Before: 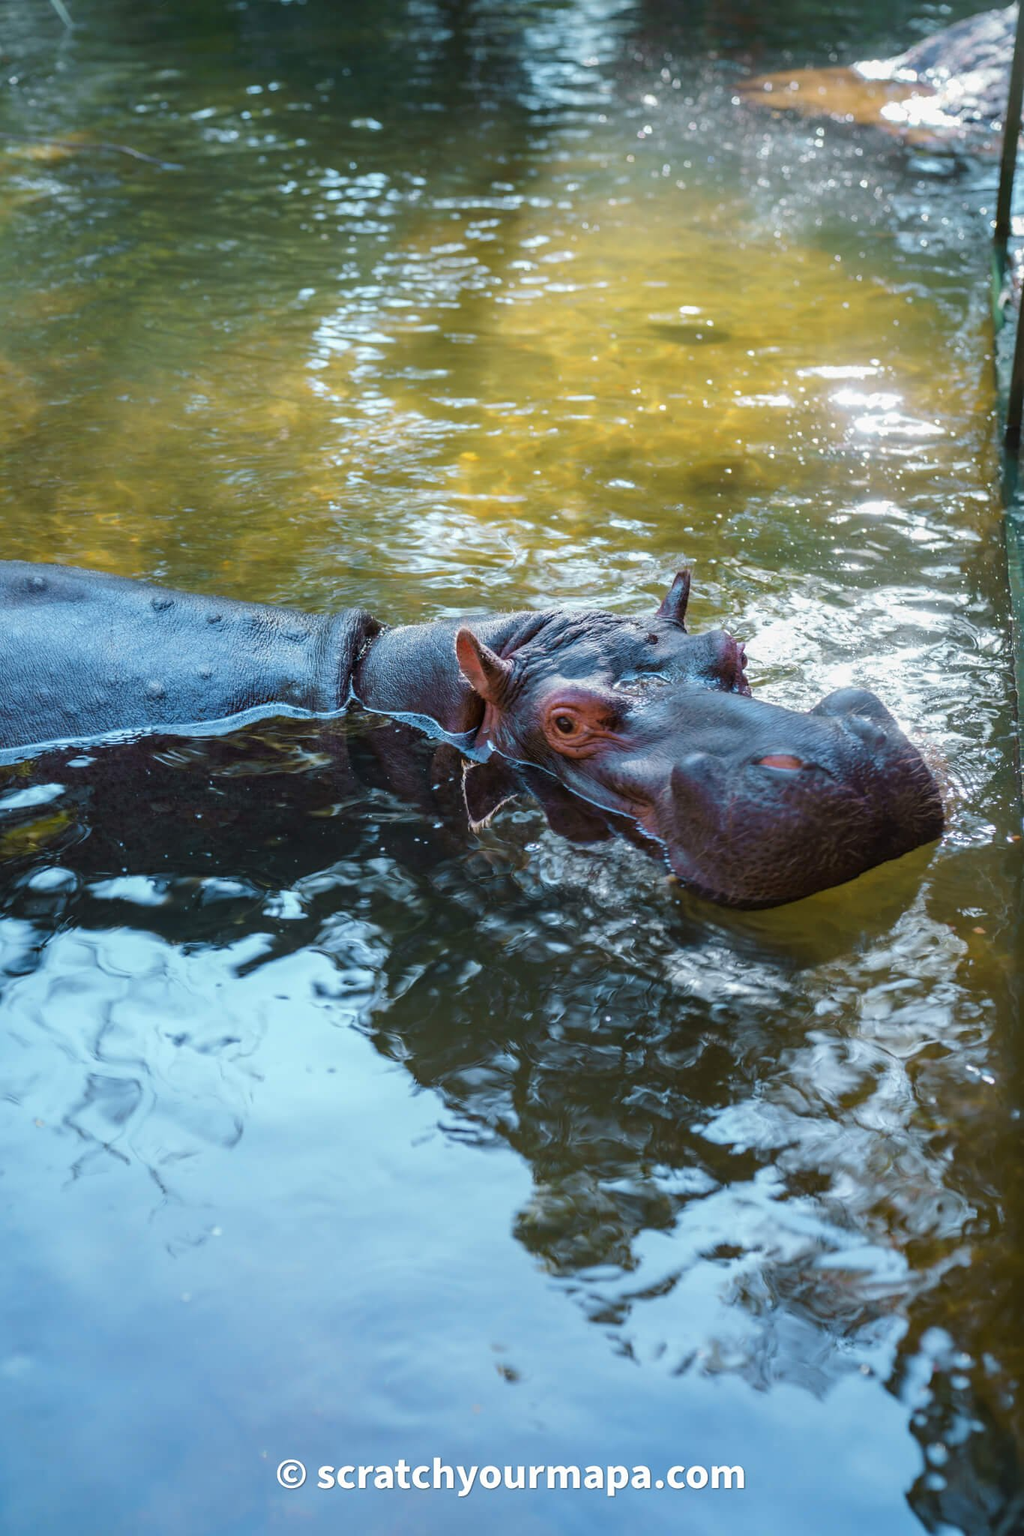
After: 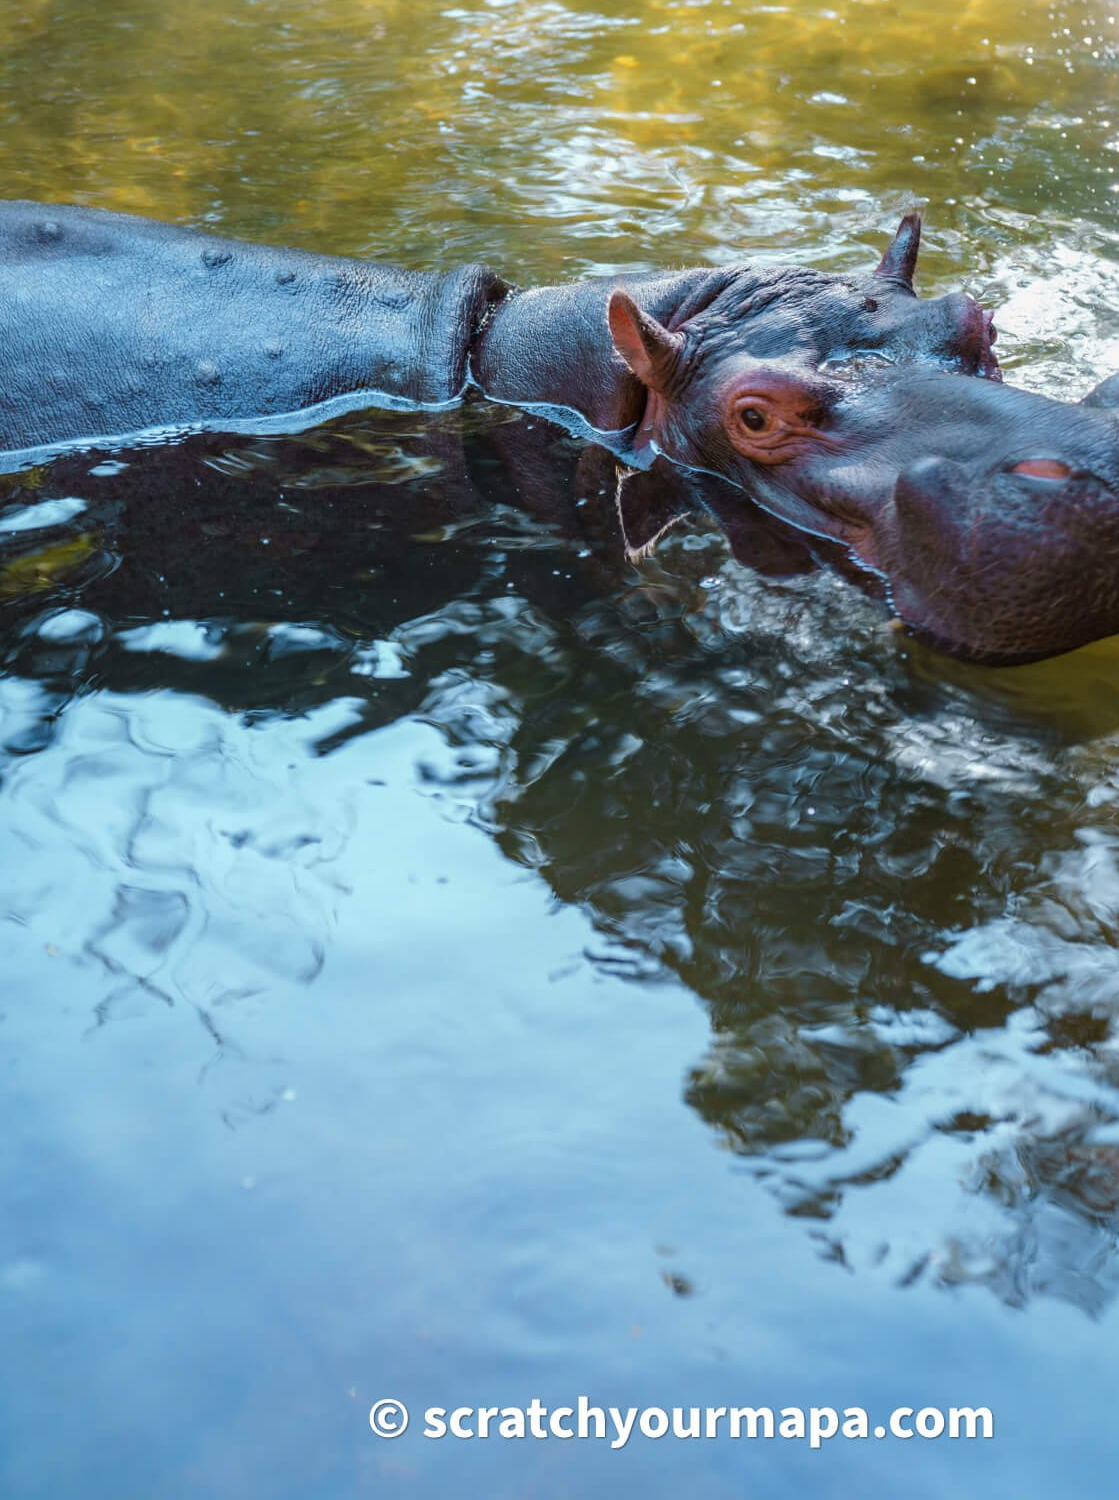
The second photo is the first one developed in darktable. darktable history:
crop: top 26.715%, right 18.02%
